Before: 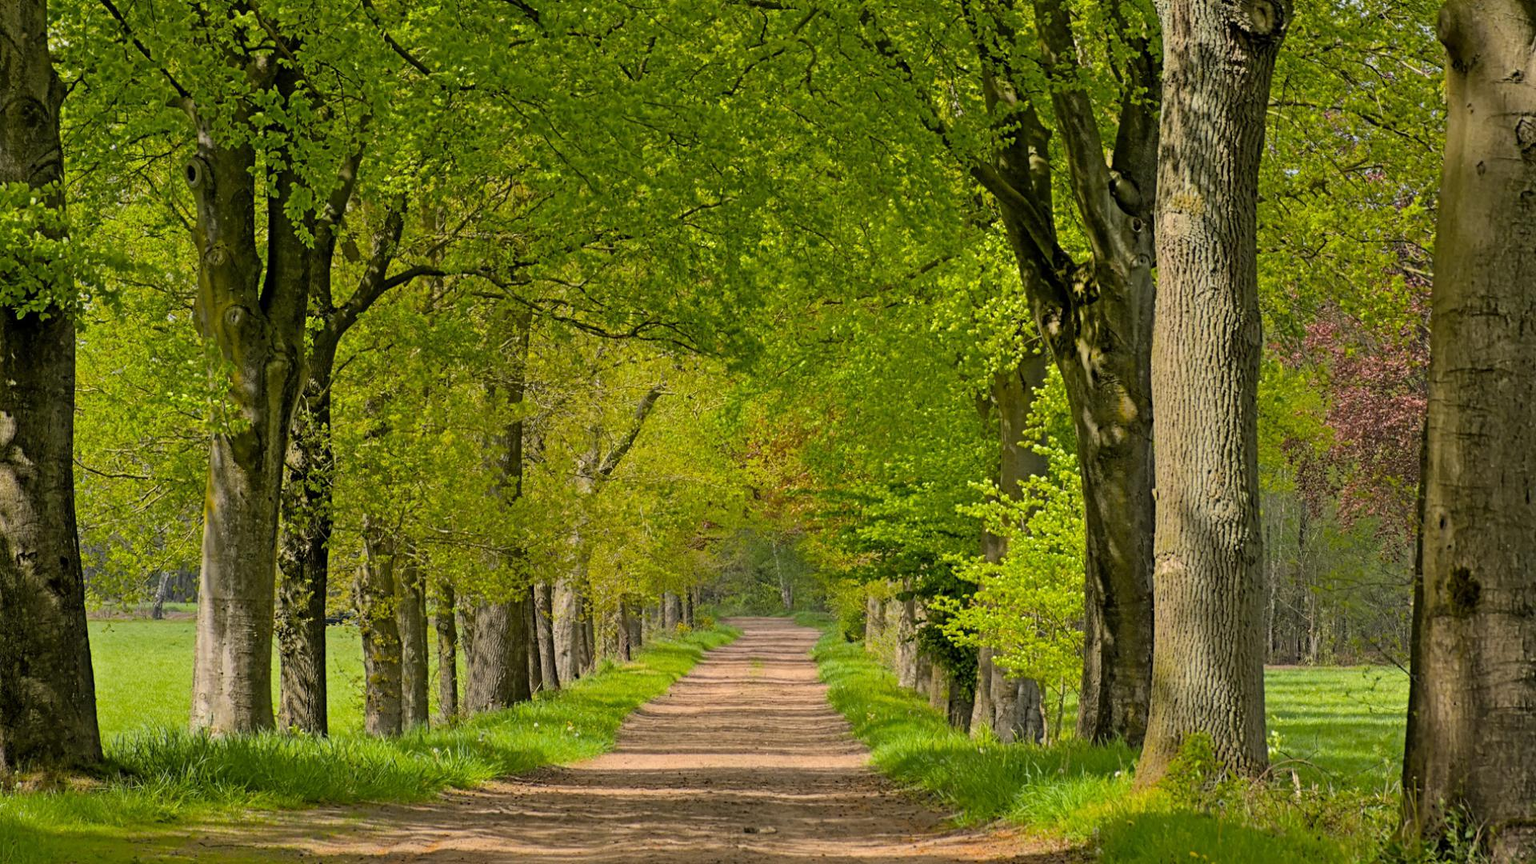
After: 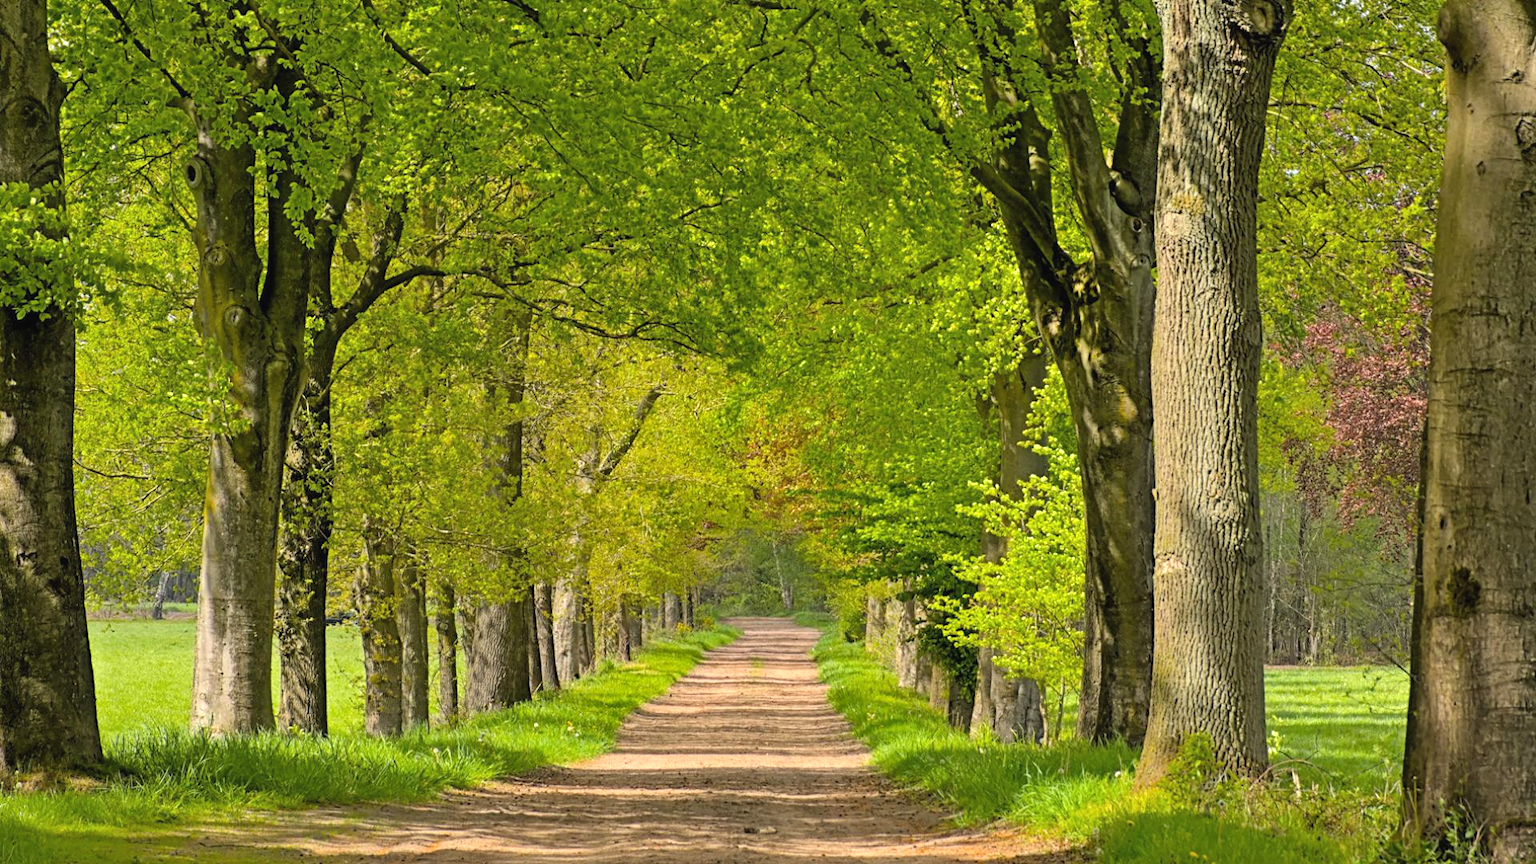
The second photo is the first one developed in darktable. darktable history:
exposure: black level correction -0.002, exposure 0.54 EV, compensate highlight preservation false
shadows and highlights: shadows 5, soften with gaussian
